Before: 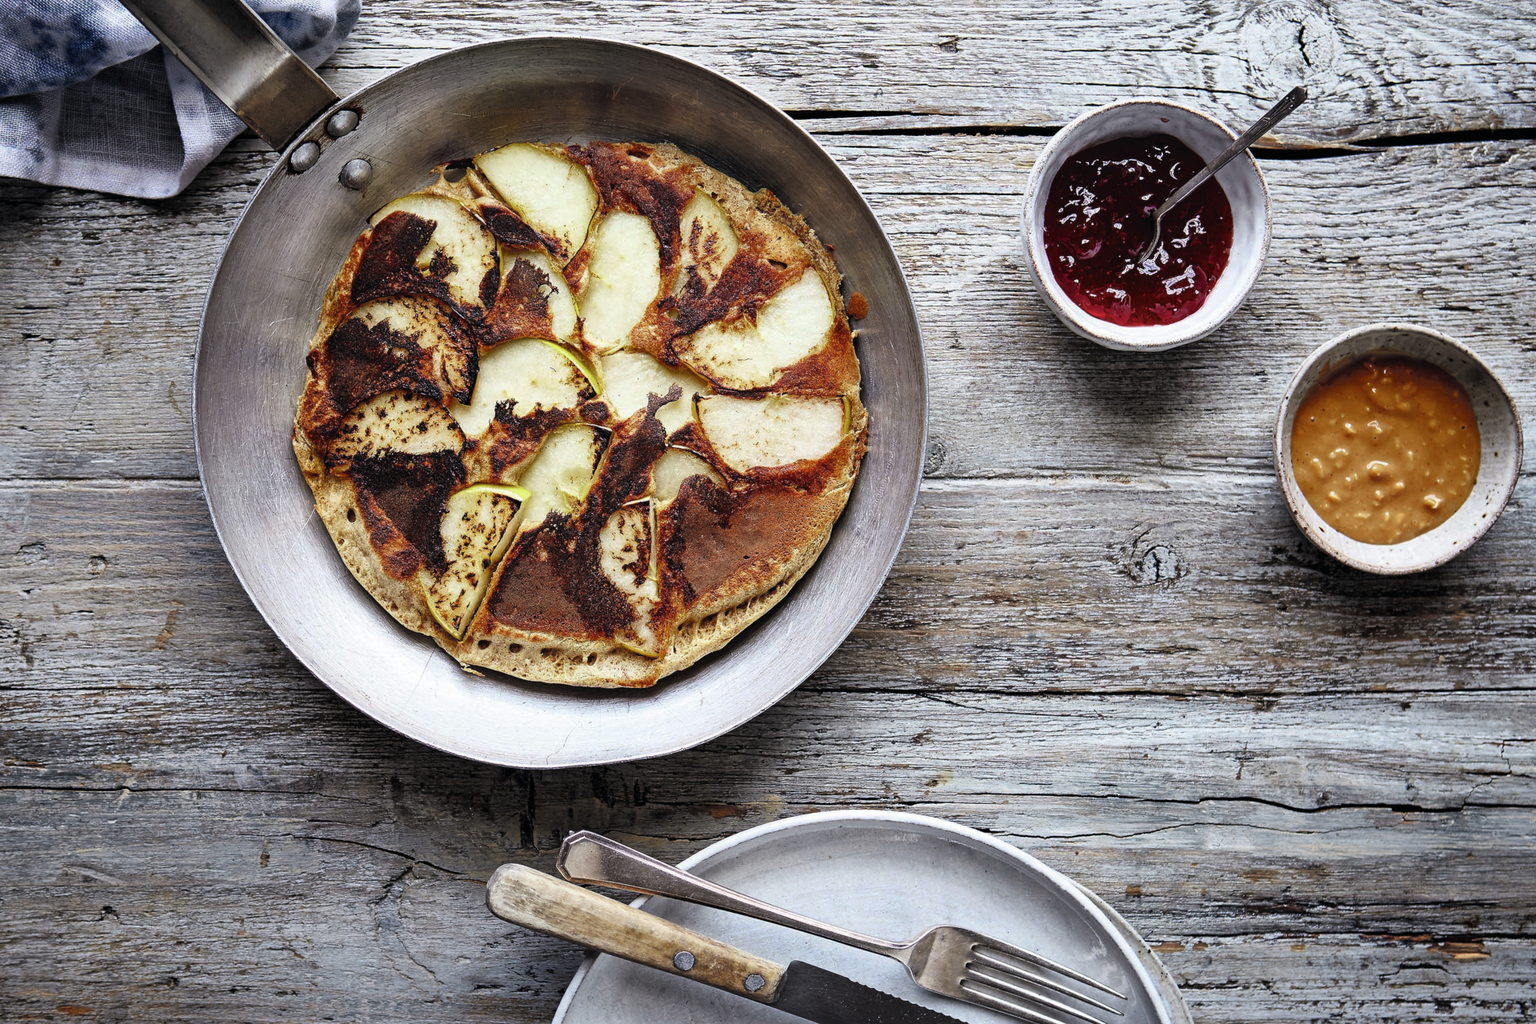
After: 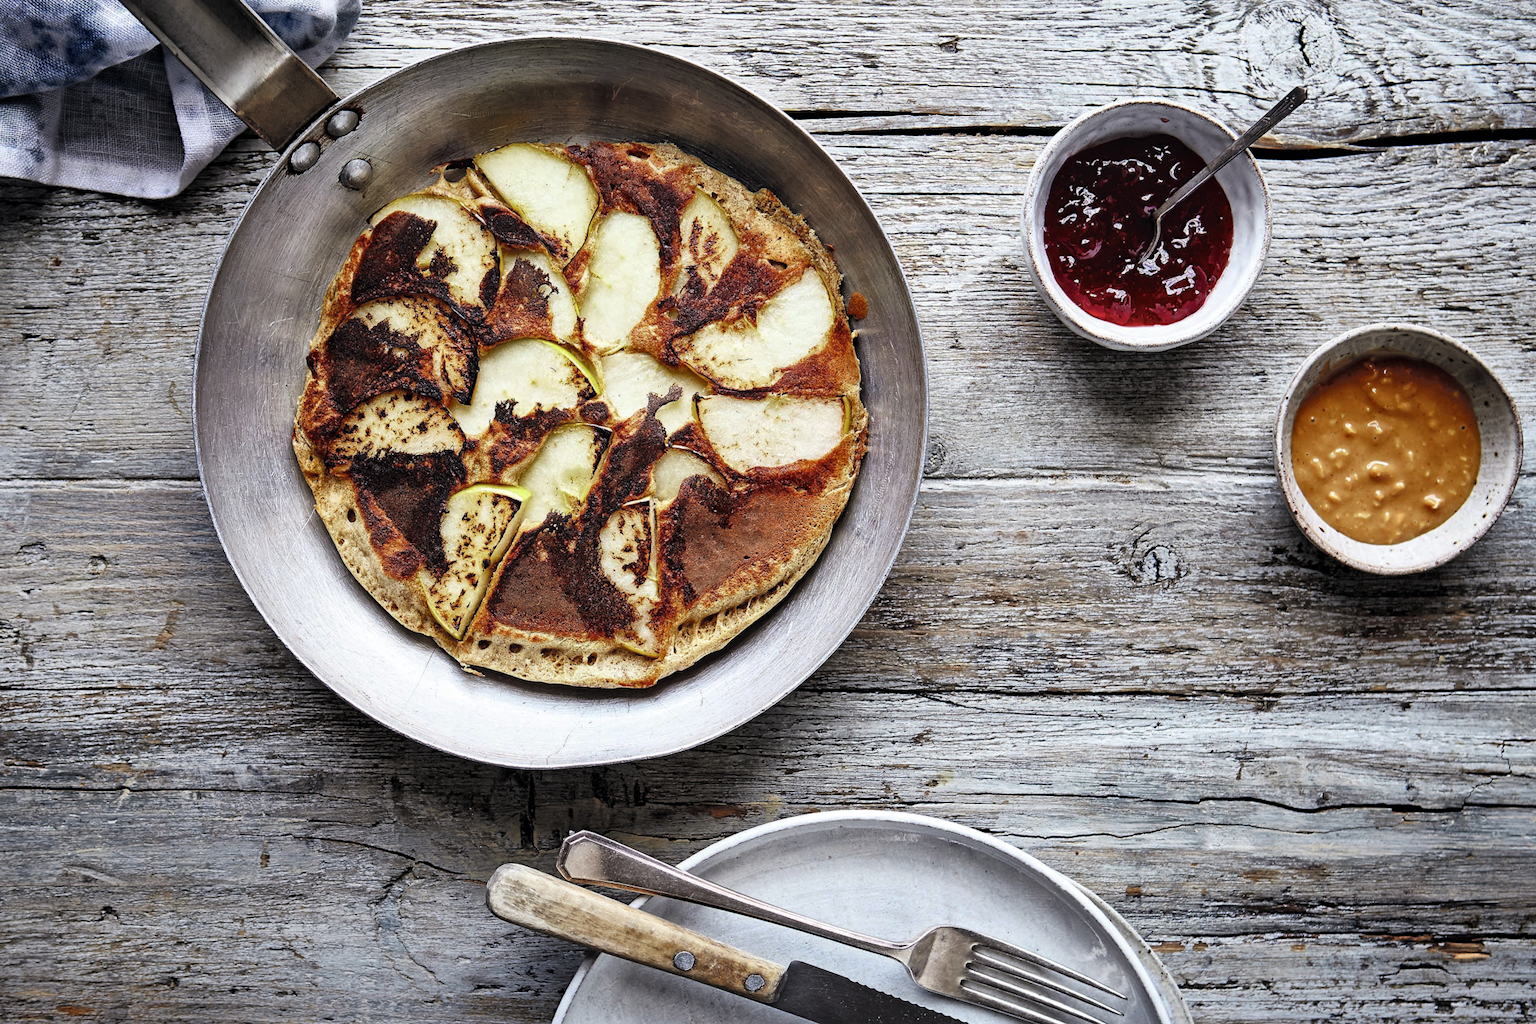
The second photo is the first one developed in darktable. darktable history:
shadows and highlights: shadows 37.76, highlights -27.38, soften with gaussian
base curve: curves: ch0 [(0, 0) (0.472, 0.508) (1, 1)], preserve colors none
local contrast: mode bilateral grid, contrast 27, coarseness 16, detail 116%, midtone range 0.2
